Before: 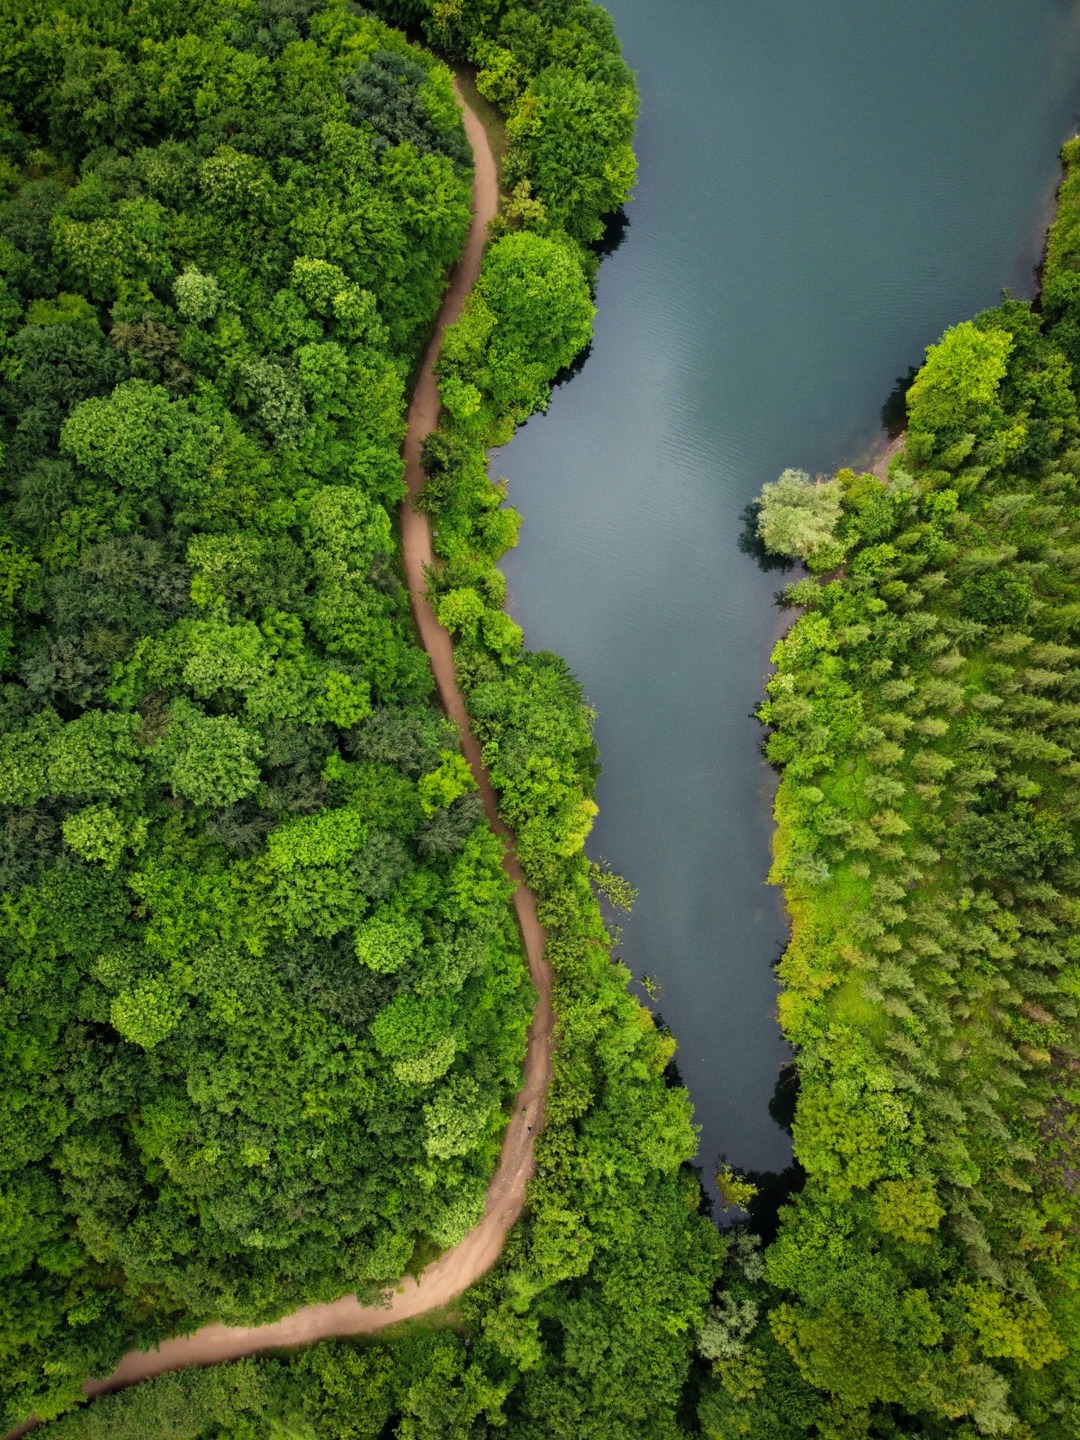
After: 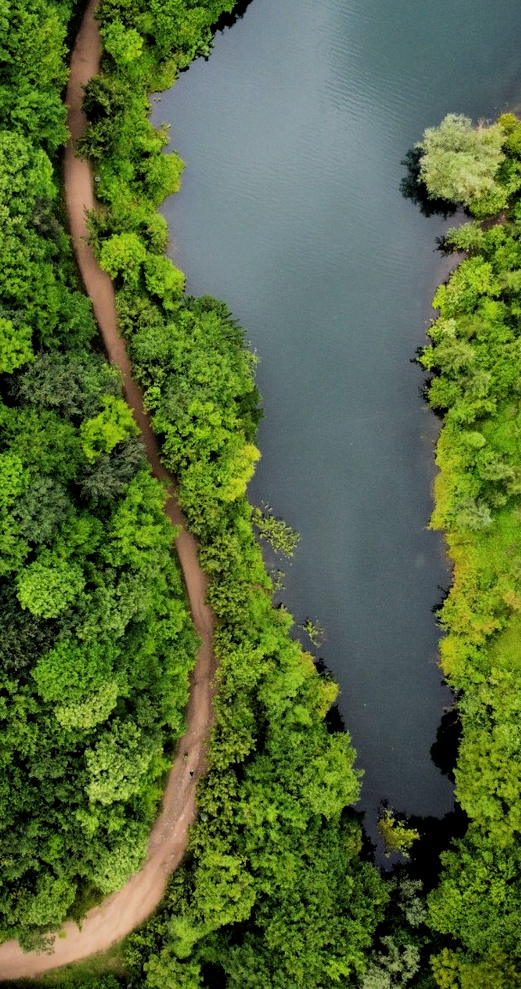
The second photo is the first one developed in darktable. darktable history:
crop: left 31.379%, top 24.658%, right 20.326%, bottom 6.628%
filmic rgb: black relative exposure -5 EV, white relative exposure 3.5 EV, hardness 3.19, contrast 1.2, highlights saturation mix -50%
